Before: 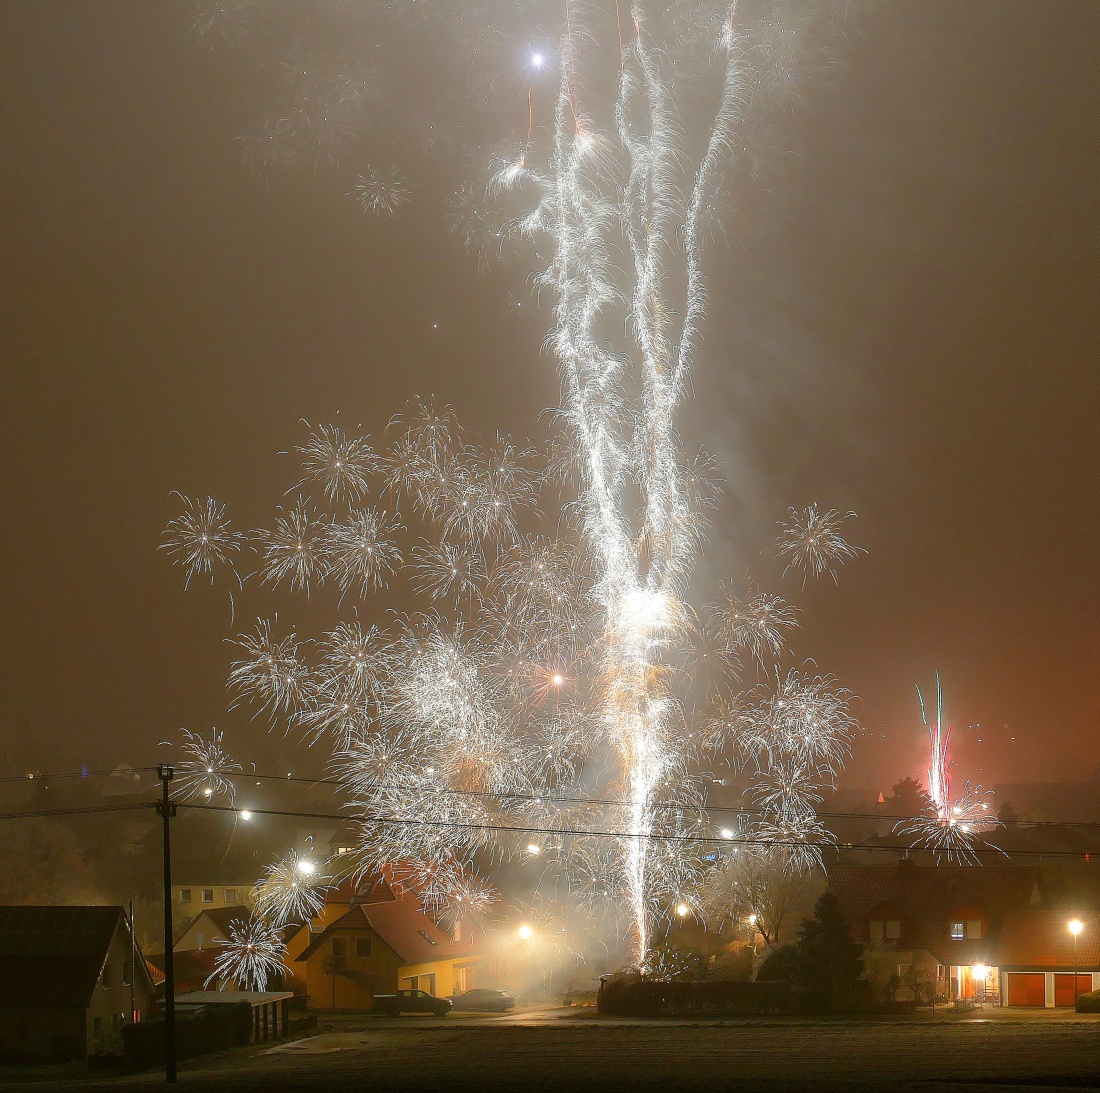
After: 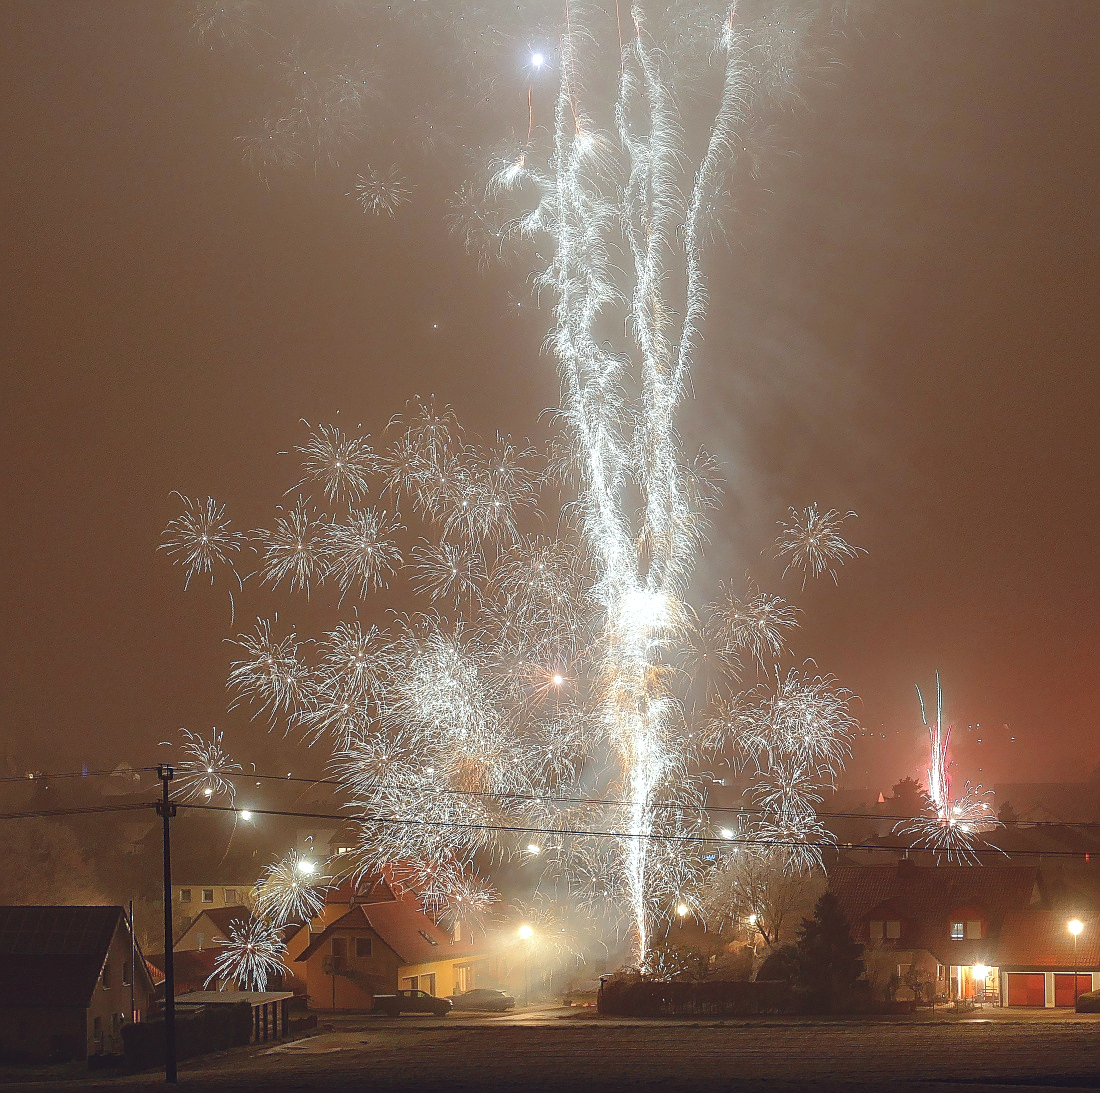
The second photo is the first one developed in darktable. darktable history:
local contrast: on, module defaults
sharpen: on, module defaults
color balance: lift [1.004, 1.002, 1.002, 0.998], gamma [1, 1.007, 1.002, 0.993], gain [1, 0.977, 1.013, 1.023], contrast -3.64%
color balance rgb: shadows lift › chroma 9.92%, shadows lift › hue 45.12°, power › luminance 3.26%, power › hue 231.93°, global offset › luminance 0.4%, global offset › chroma 0.21%, global offset › hue 255.02°
